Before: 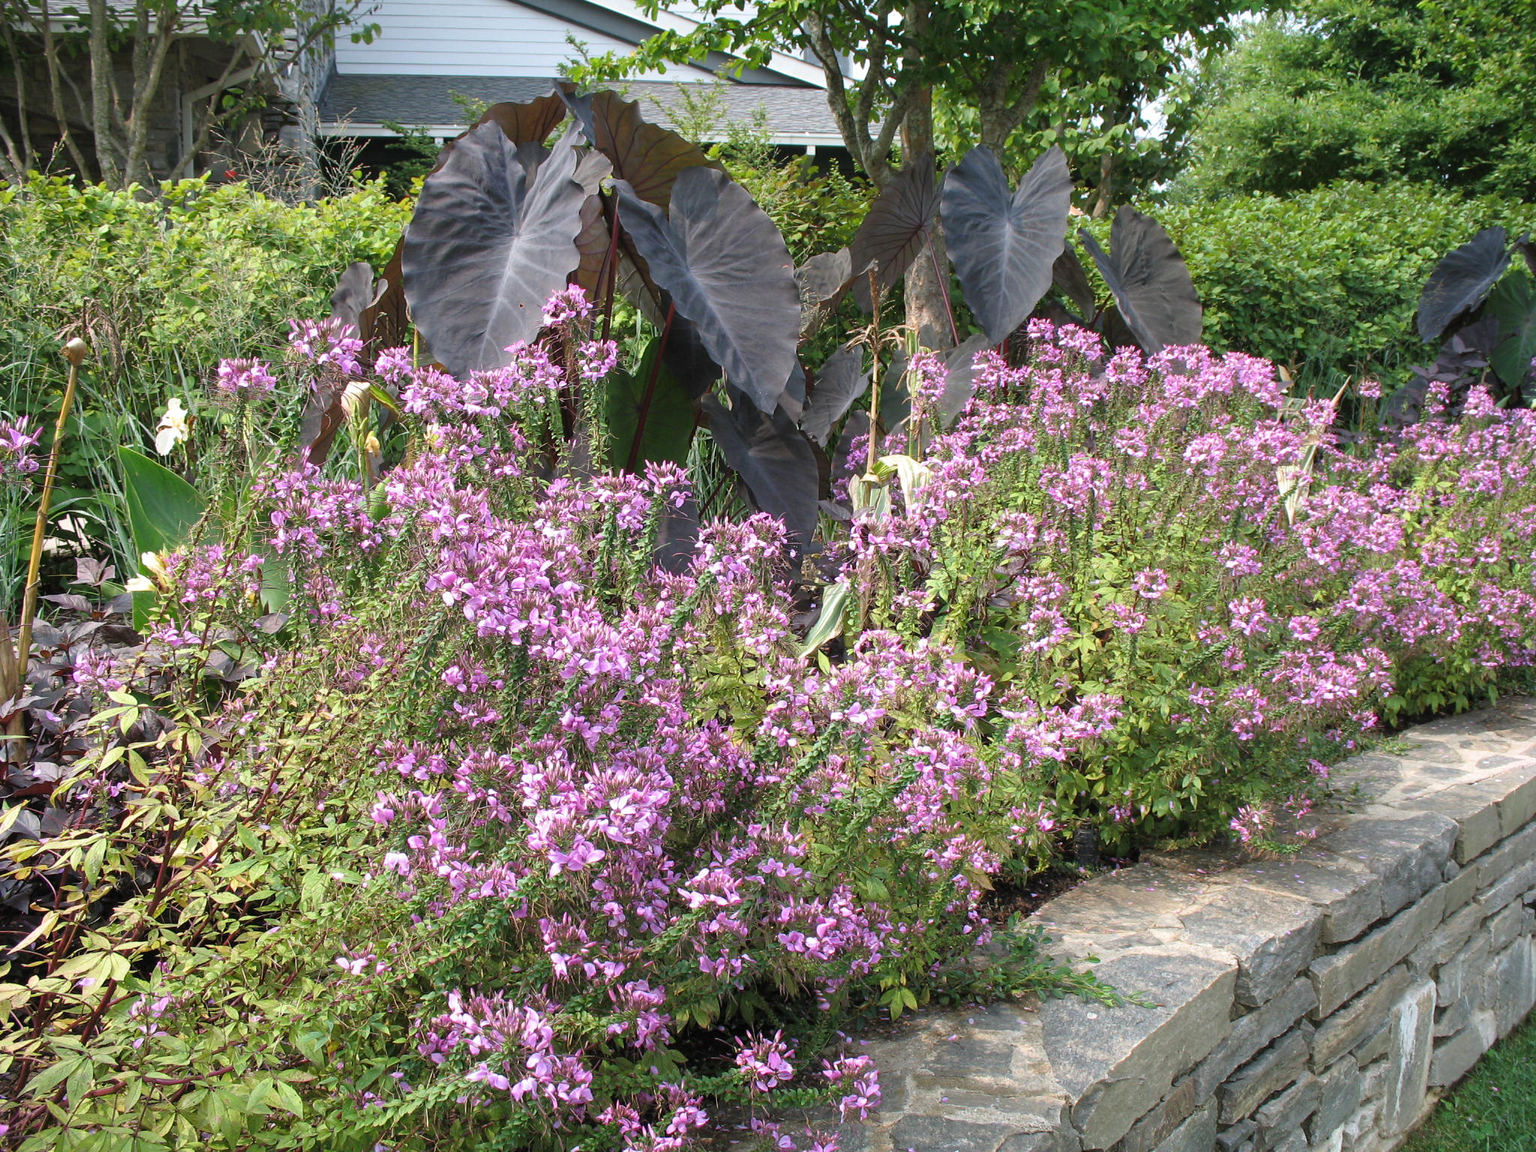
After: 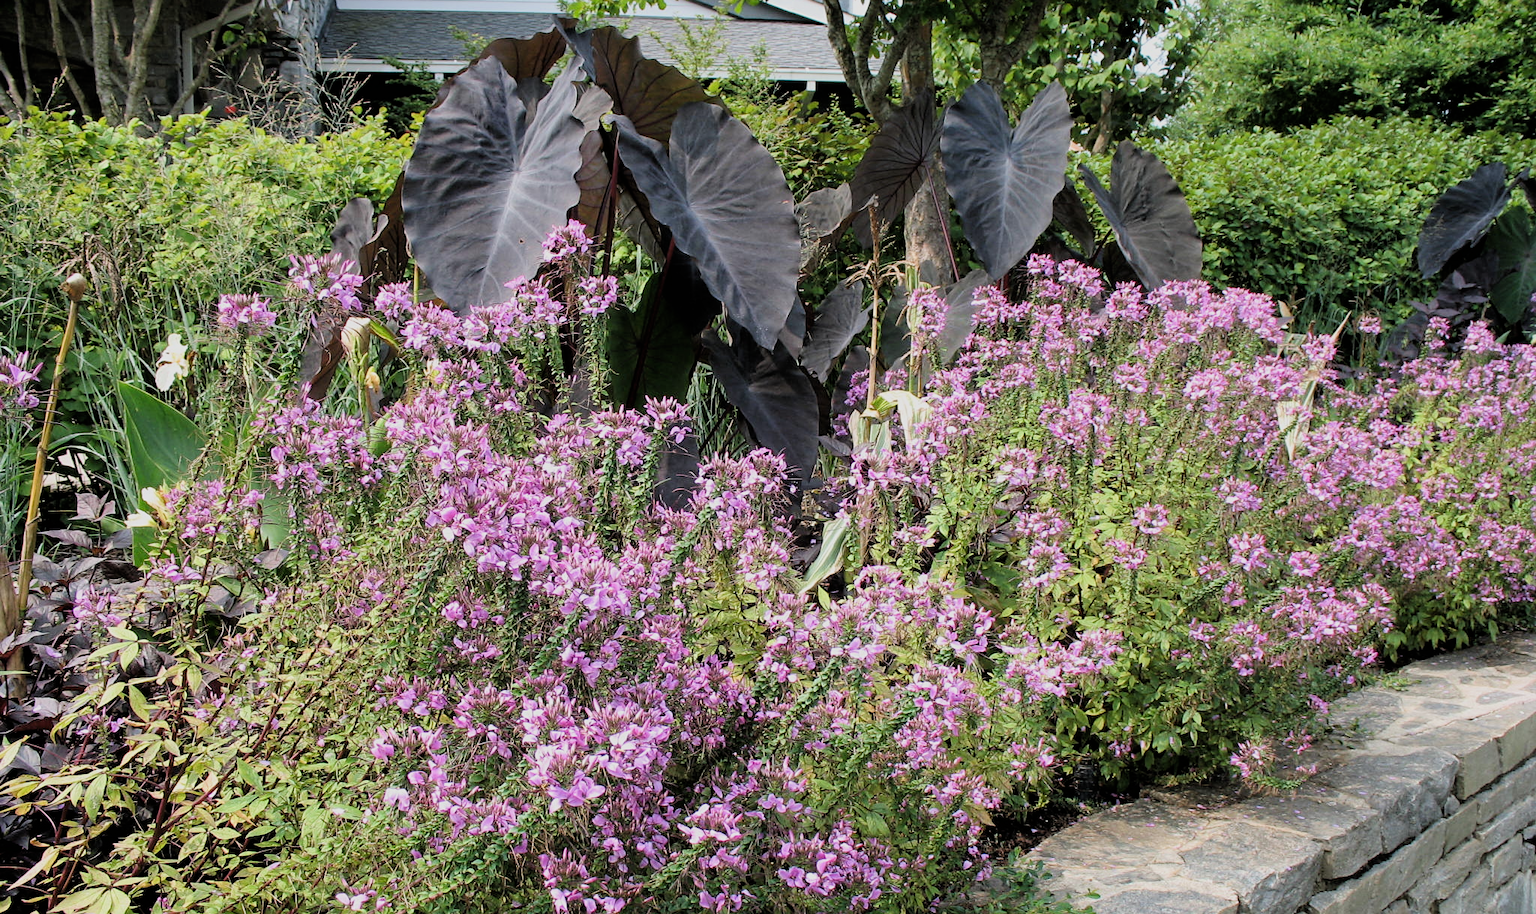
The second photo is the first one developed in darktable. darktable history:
crop and rotate: top 5.662%, bottom 14.922%
filmic rgb: black relative exposure -5.13 EV, white relative exposure 3.96 EV, hardness 2.9, contrast 1.194
sharpen: amount 0.208
